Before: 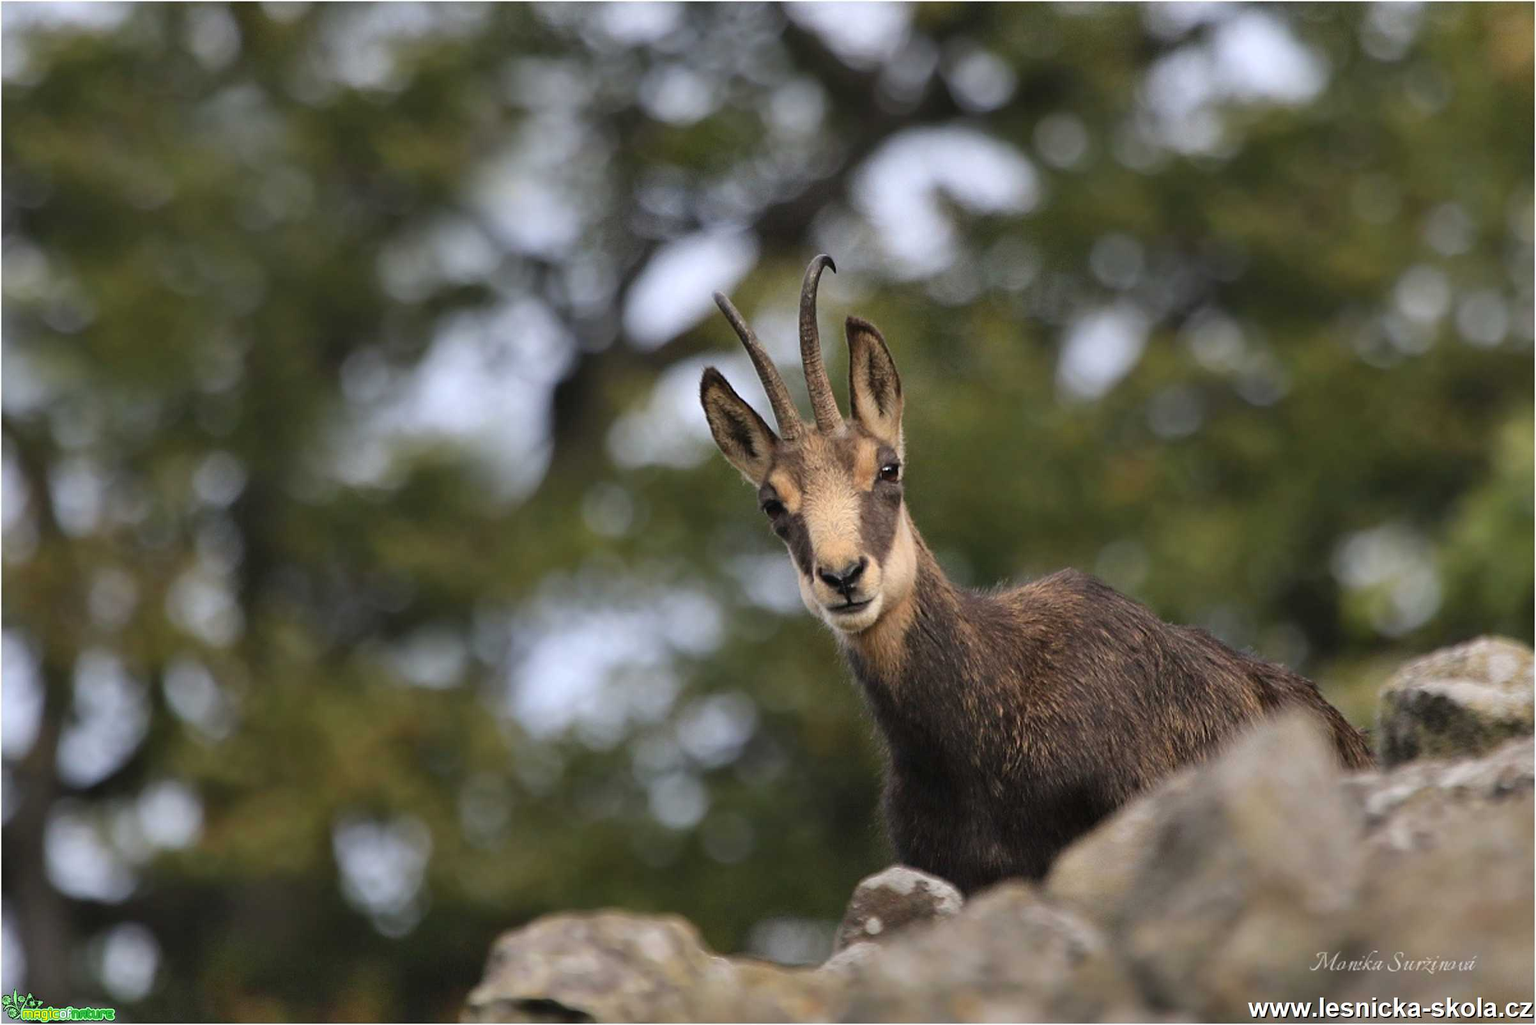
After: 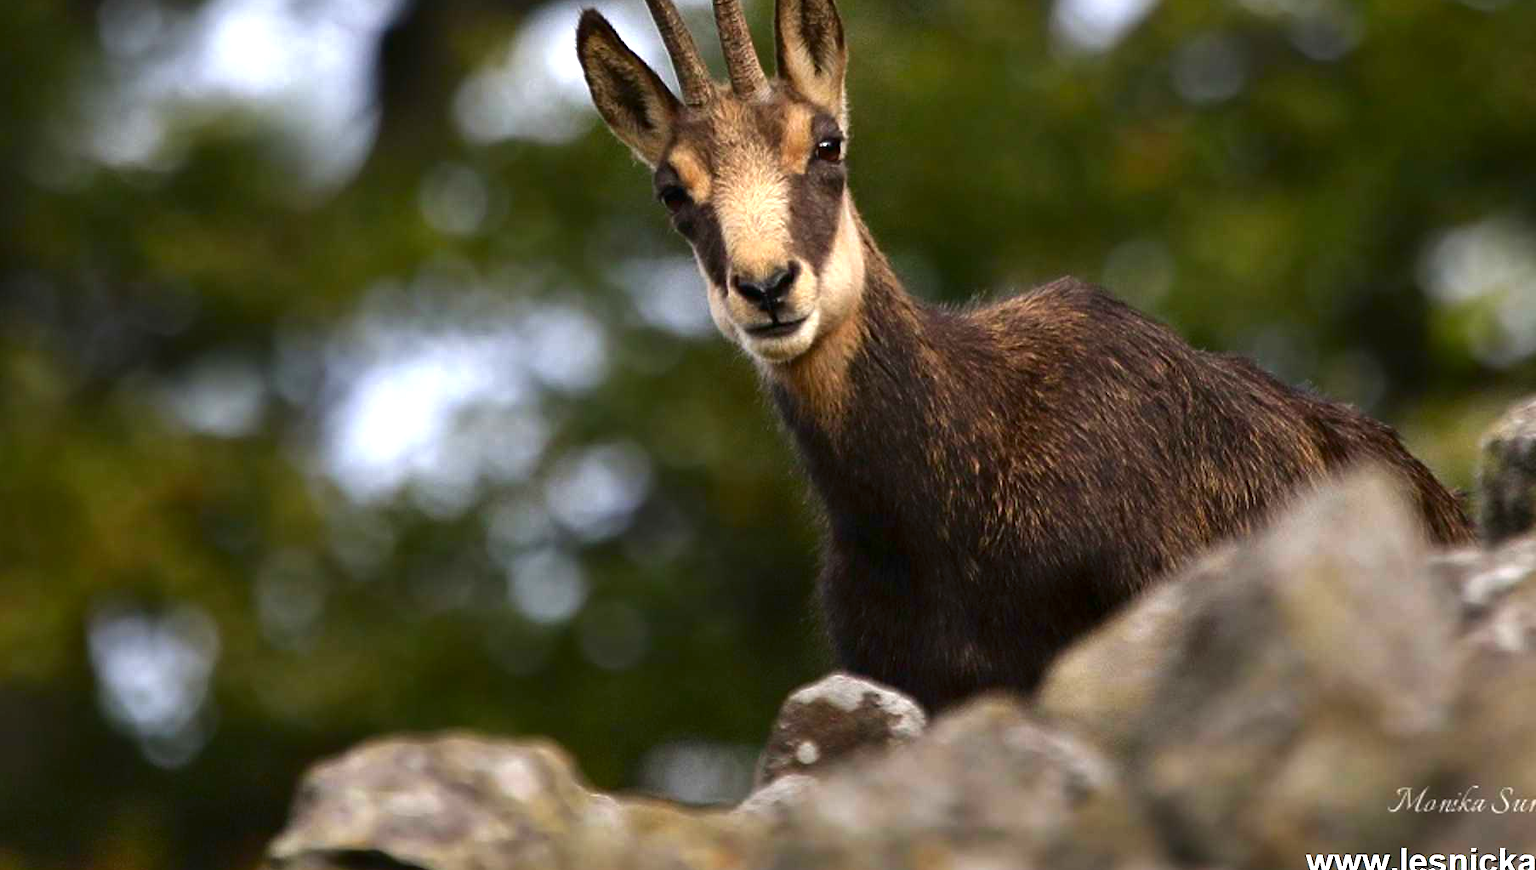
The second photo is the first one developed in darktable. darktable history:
tone equalizer: -7 EV 0.1 EV, edges refinement/feathering 500, mask exposure compensation -1.57 EV, preserve details no
contrast brightness saturation: brightness -0.255, saturation 0.204
crop and rotate: left 17.407%, top 35.224%, right 7.427%, bottom 0.91%
exposure: exposure 0.644 EV, compensate highlight preservation false
